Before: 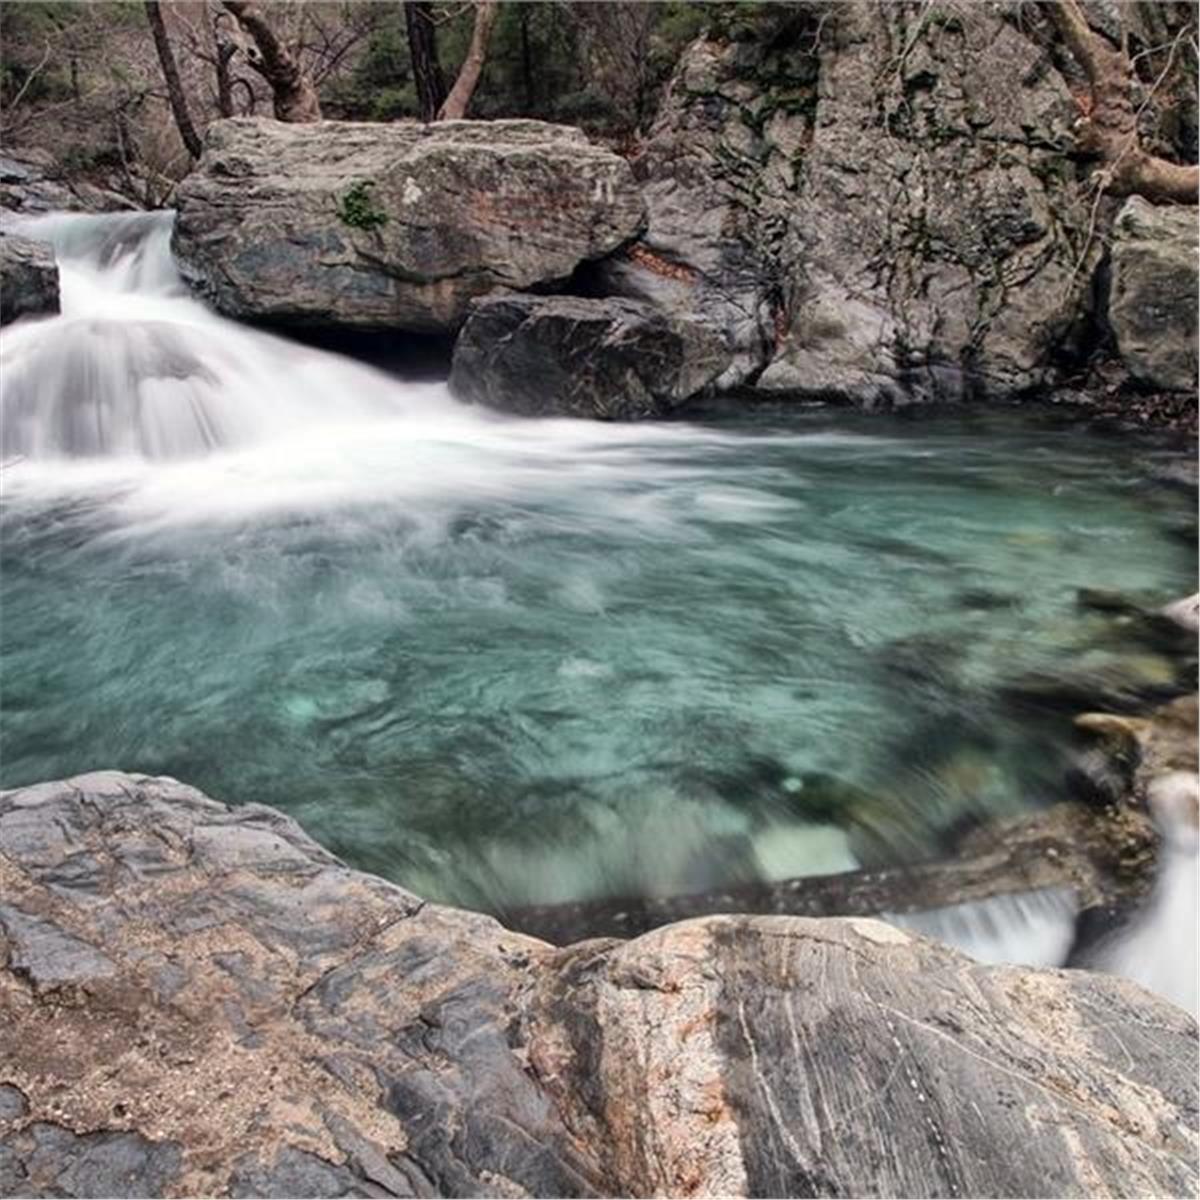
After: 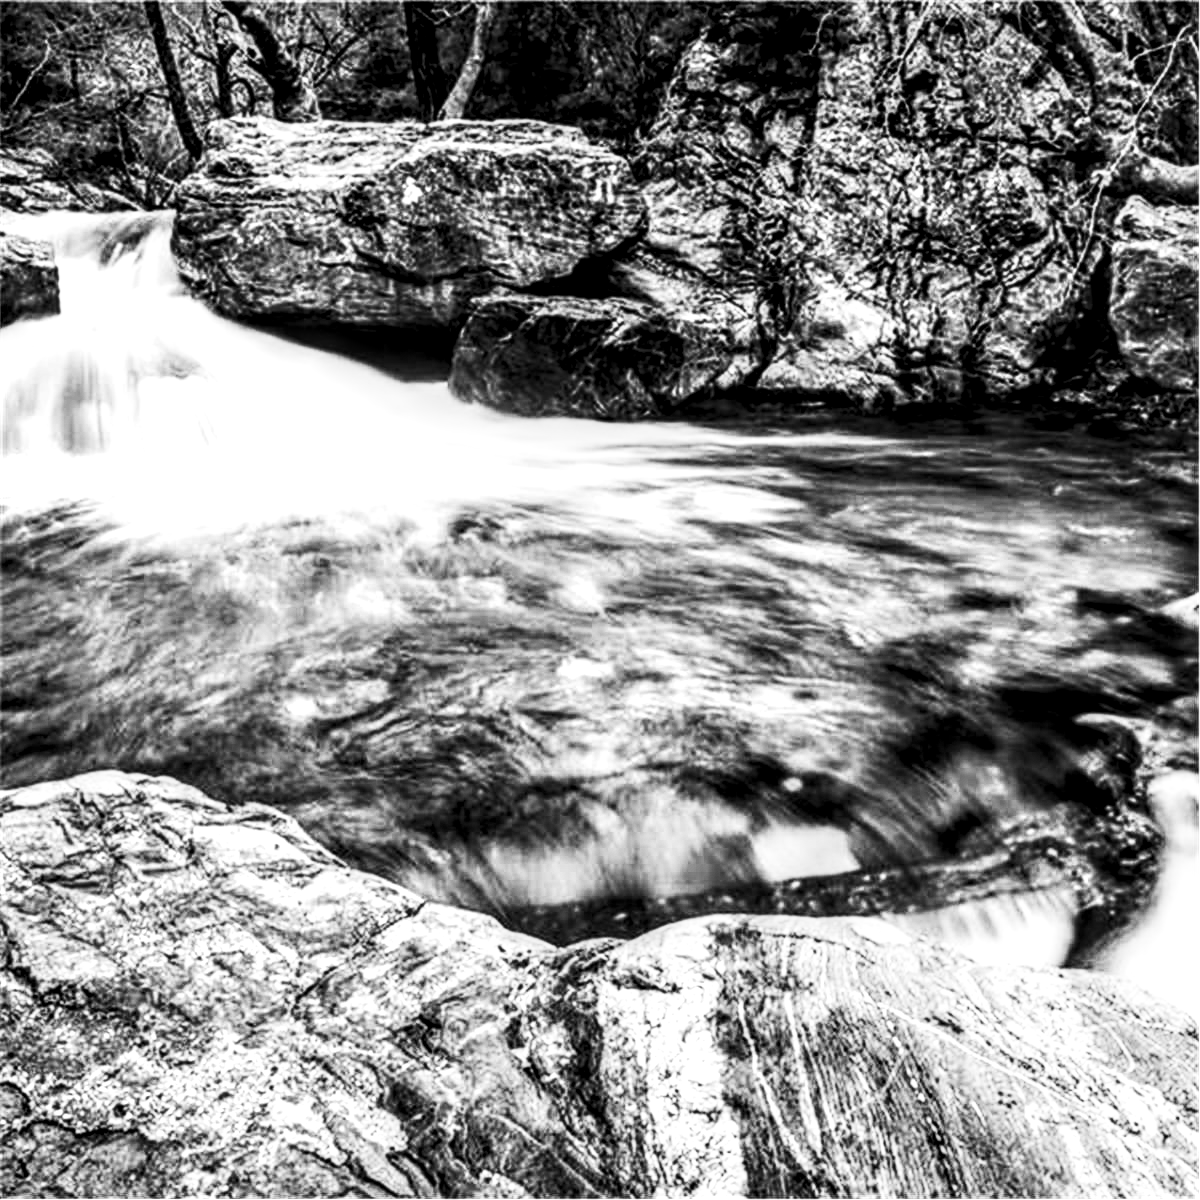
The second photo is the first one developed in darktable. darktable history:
local contrast: highlights 19%, detail 186%
monochrome: on, module defaults
contrast brightness saturation: contrast 0.62, brightness 0.34, saturation 0.14
color balance: lift [1.001, 1.007, 1, 0.993], gamma [1.023, 1.026, 1.01, 0.974], gain [0.964, 1.059, 1.073, 0.927]
